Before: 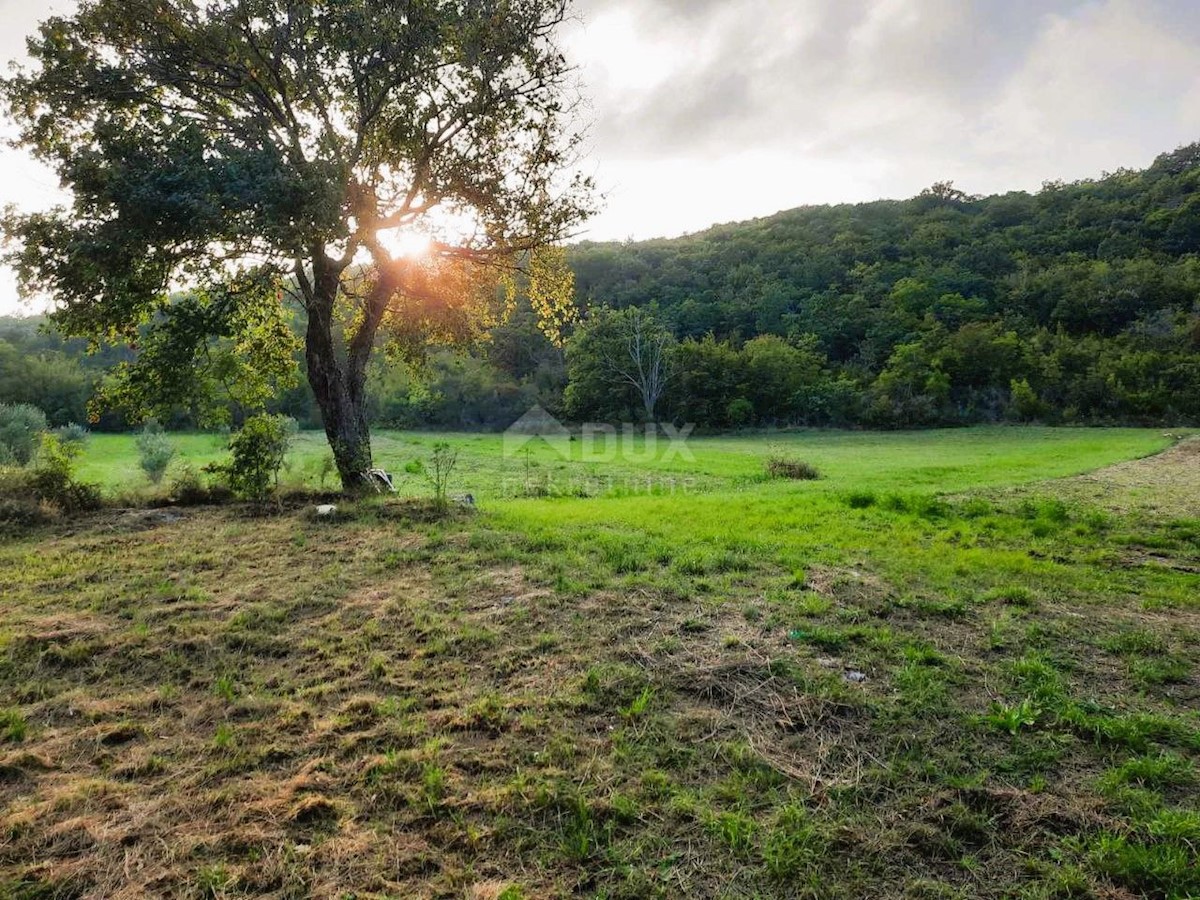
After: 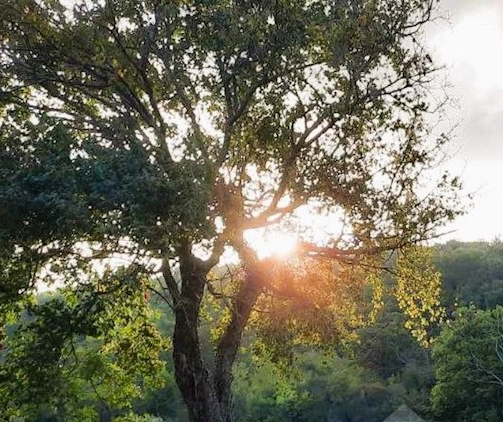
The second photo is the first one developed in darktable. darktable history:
crop and rotate: left 11.101%, top 0.106%, right 46.941%, bottom 52.995%
